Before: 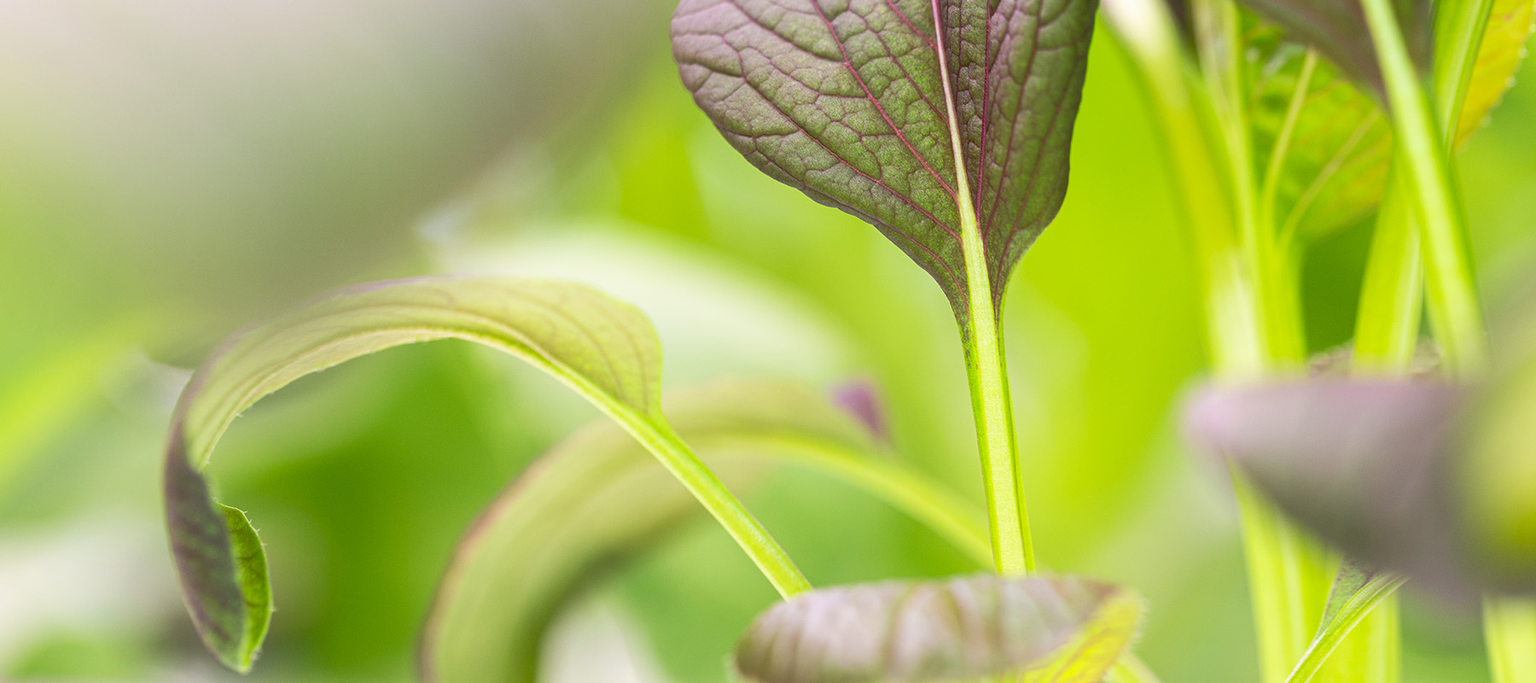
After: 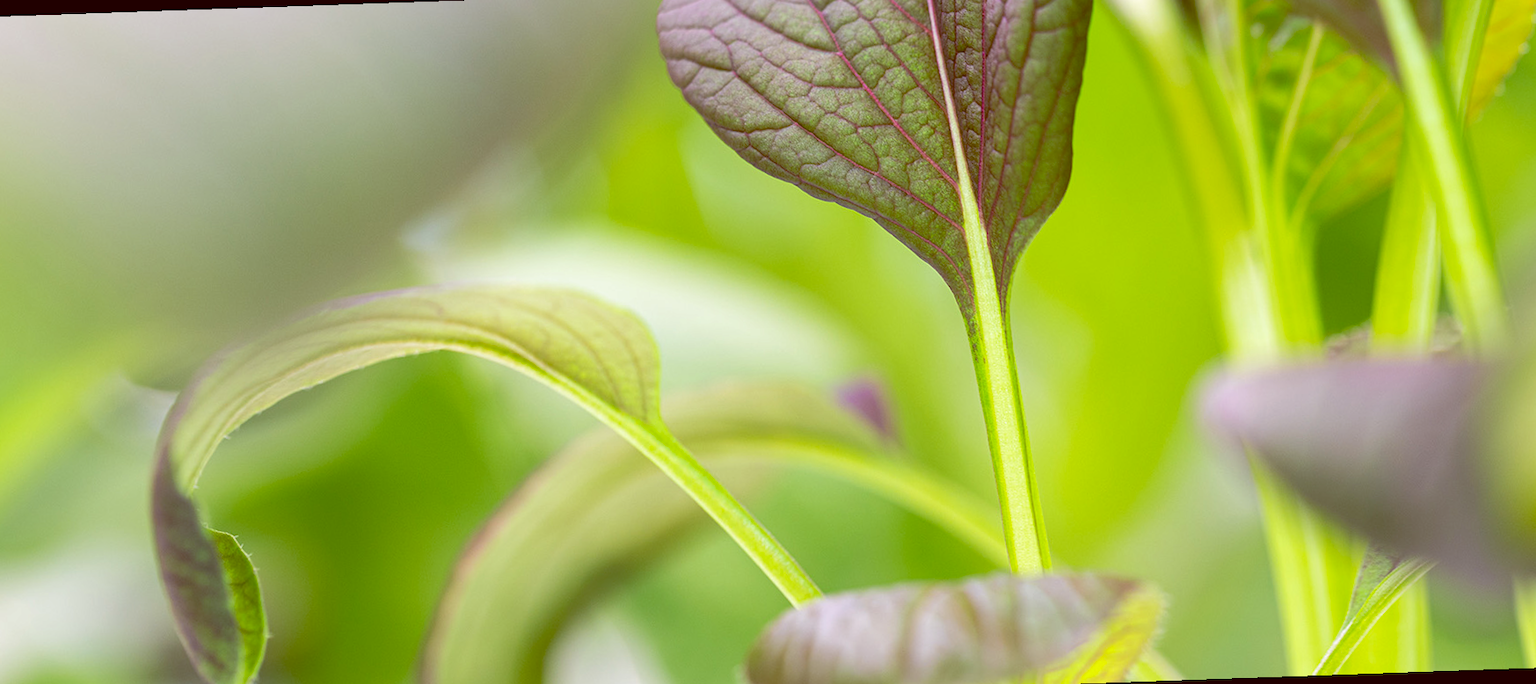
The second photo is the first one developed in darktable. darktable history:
rotate and perspective: rotation -2°, crop left 0.022, crop right 0.978, crop top 0.049, crop bottom 0.951
color balance: lift [1, 1.015, 1.004, 0.985], gamma [1, 0.958, 0.971, 1.042], gain [1, 0.956, 0.977, 1.044]
shadows and highlights: shadows 10, white point adjustment 1, highlights -40
